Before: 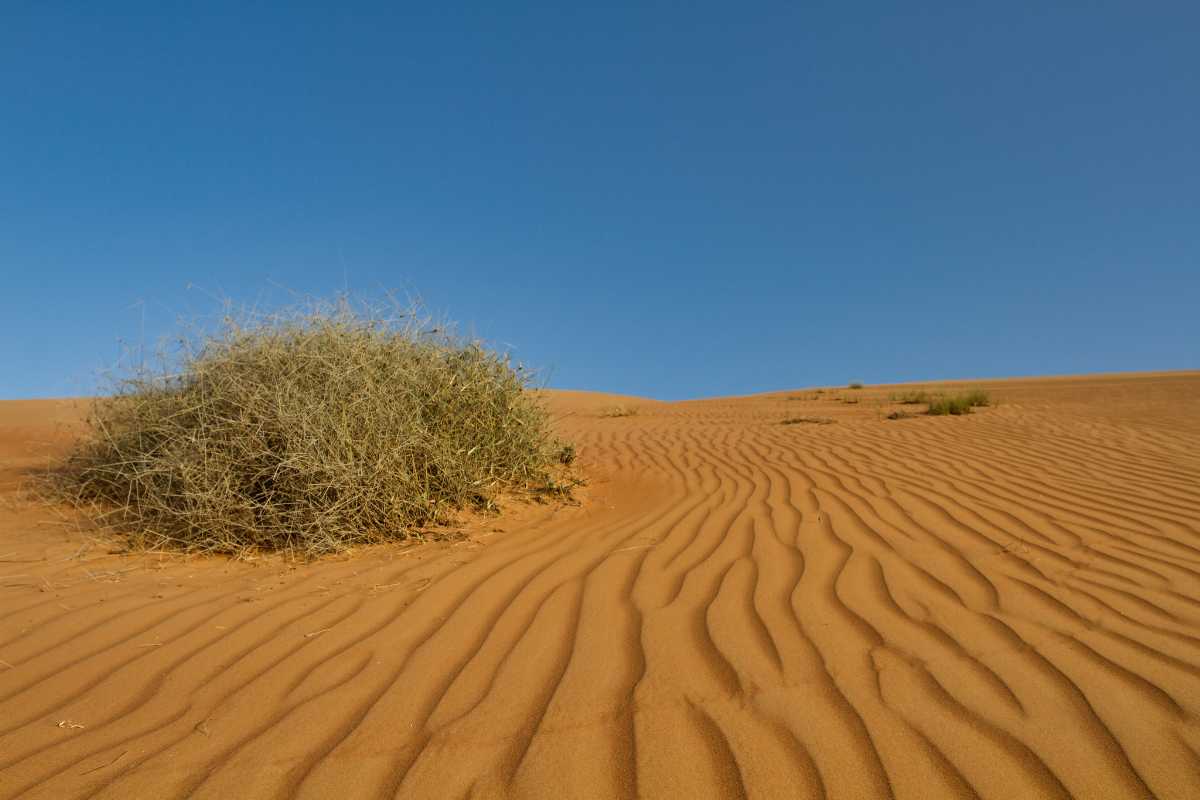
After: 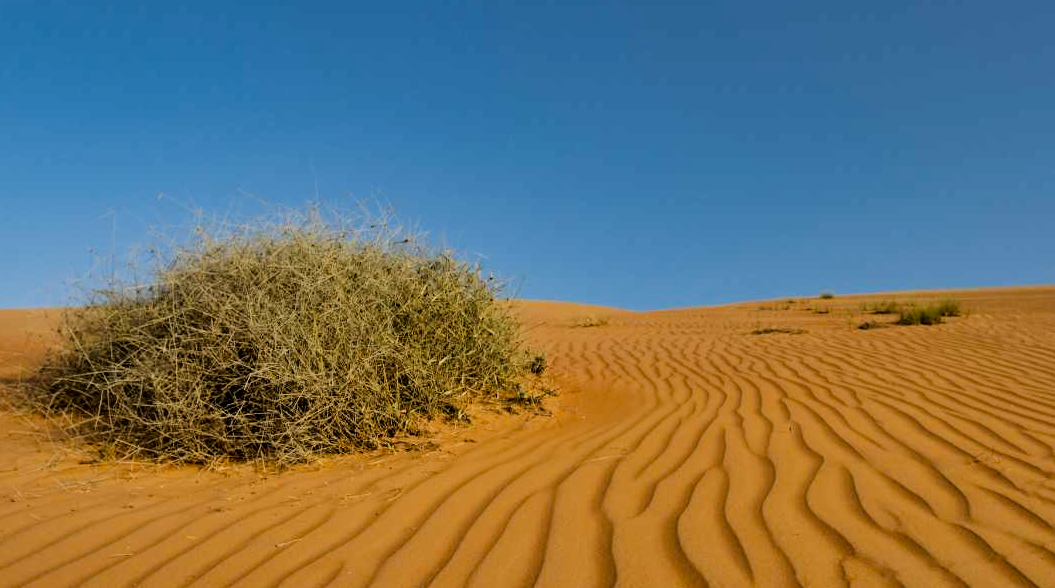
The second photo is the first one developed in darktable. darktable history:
crop and rotate: left 2.425%, top 11.305%, right 9.6%, bottom 15.08%
color balance: output saturation 110%
filmic rgb: black relative exposure -5 EV, hardness 2.88, contrast 1.3, highlights saturation mix -30%
